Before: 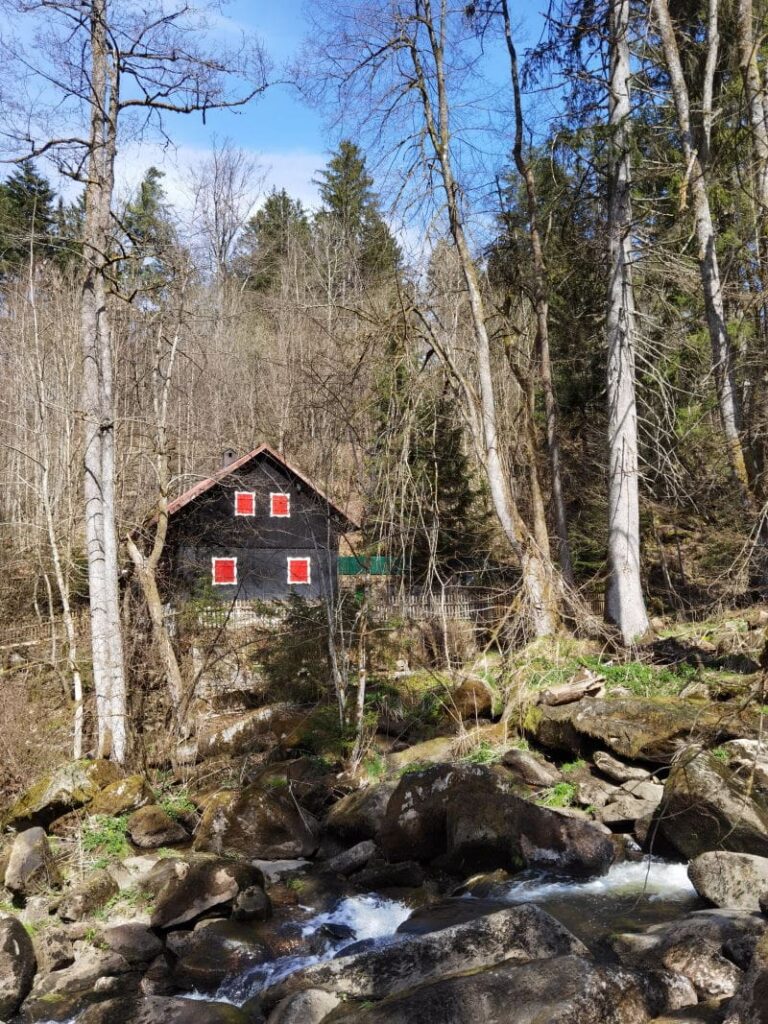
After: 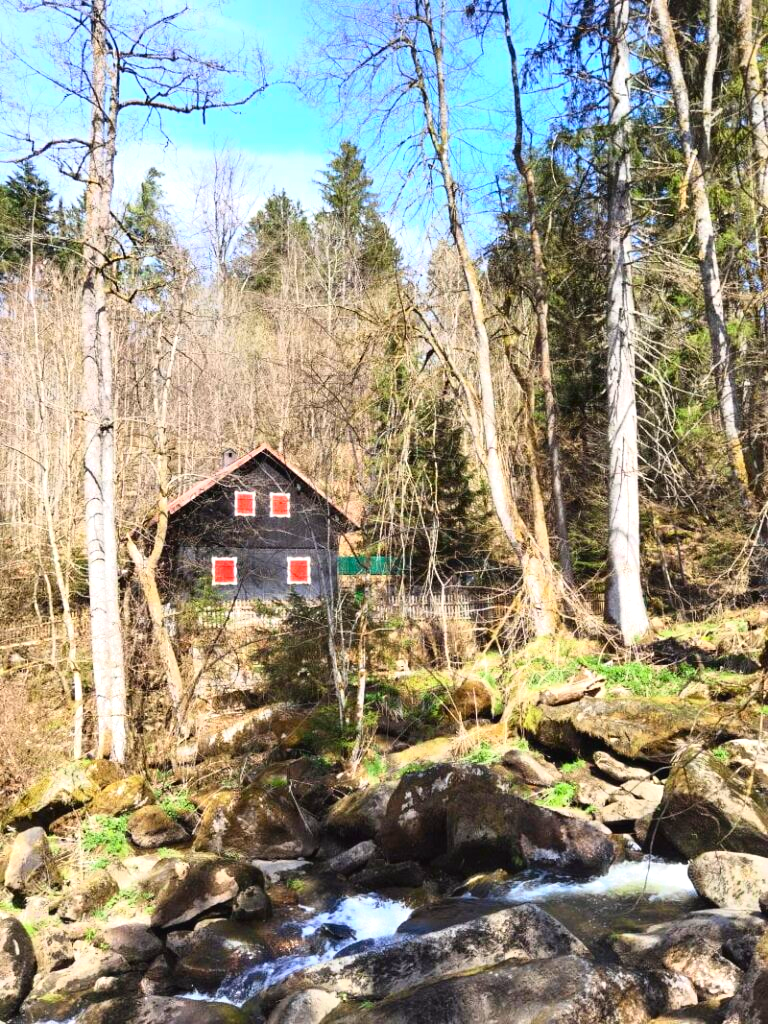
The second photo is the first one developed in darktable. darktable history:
tone curve: curves: ch0 [(0, 0) (0.091, 0.077) (0.517, 0.574) (0.745, 0.82) (0.844, 0.908) (0.909, 0.942) (1, 0.973)]; ch1 [(0, 0) (0.437, 0.404) (0.5, 0.5) (0.534, 0.546) (0.58, 0.603) (0.616, 0.649) (1, 1)]; ch2 [(0, 0) (0.442, 0.415) (0.5, 0.5) (0.535, 0.547) (0.585, 0.62) (1, 1)], color space Lab, independent channels, preserve colors none
exposure: black level correction -0.002, exposure 0.708 EV, compensate exposure bias true, compensate highlight preservation false
